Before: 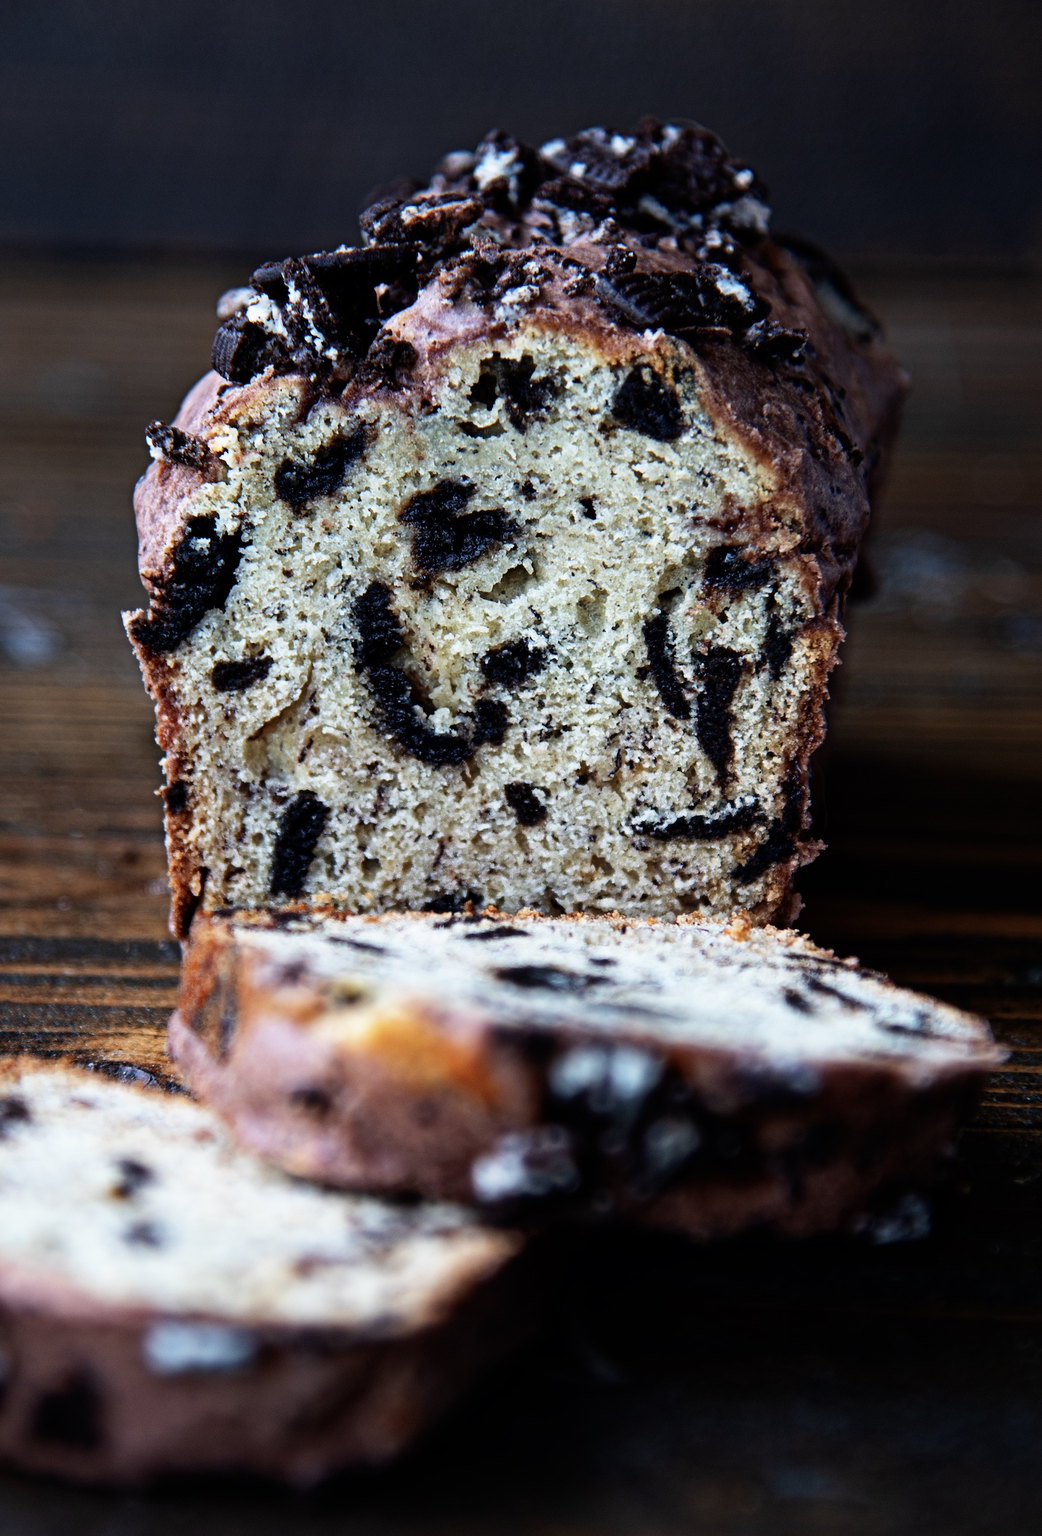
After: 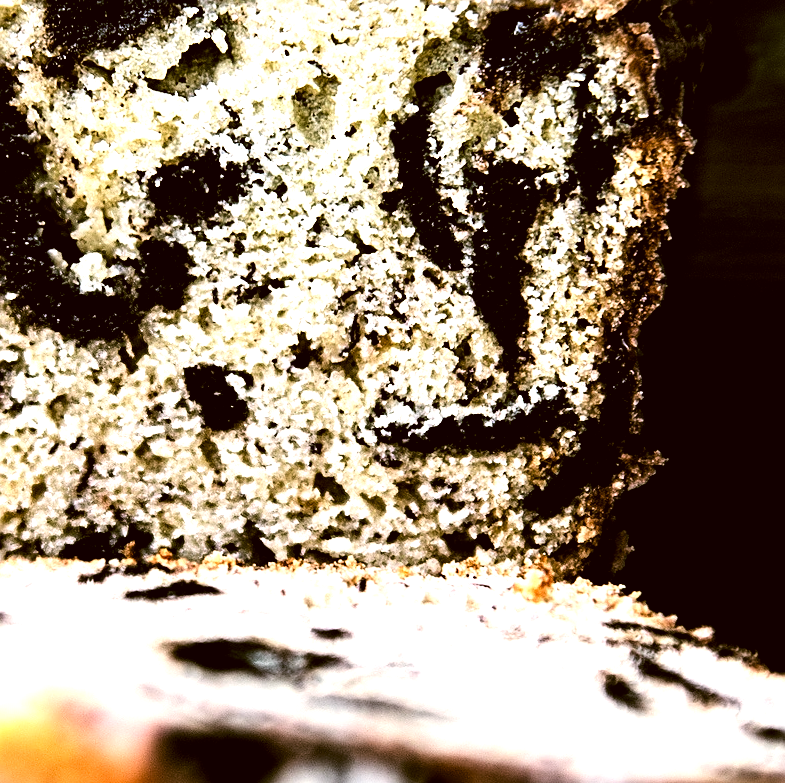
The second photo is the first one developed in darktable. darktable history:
crop: left 36.659%, top 35.126%, right 12.996%, bottom 30.795%
filmic rgb: black relative exposure -7.23 EV, white relative exposure 5.39 EV, hardness 3.02
sharpen: on, module defaults
contrast brightness saturation: contrast 0.198, brightness 0.154, saturation 0.136
levels: gray 59.33%, levels [0.044, 0.475, 0.791]
color correction: highlights a* 8.36, highlights b* 14.88, shadows a* -0.577, shadows b* 26.91
